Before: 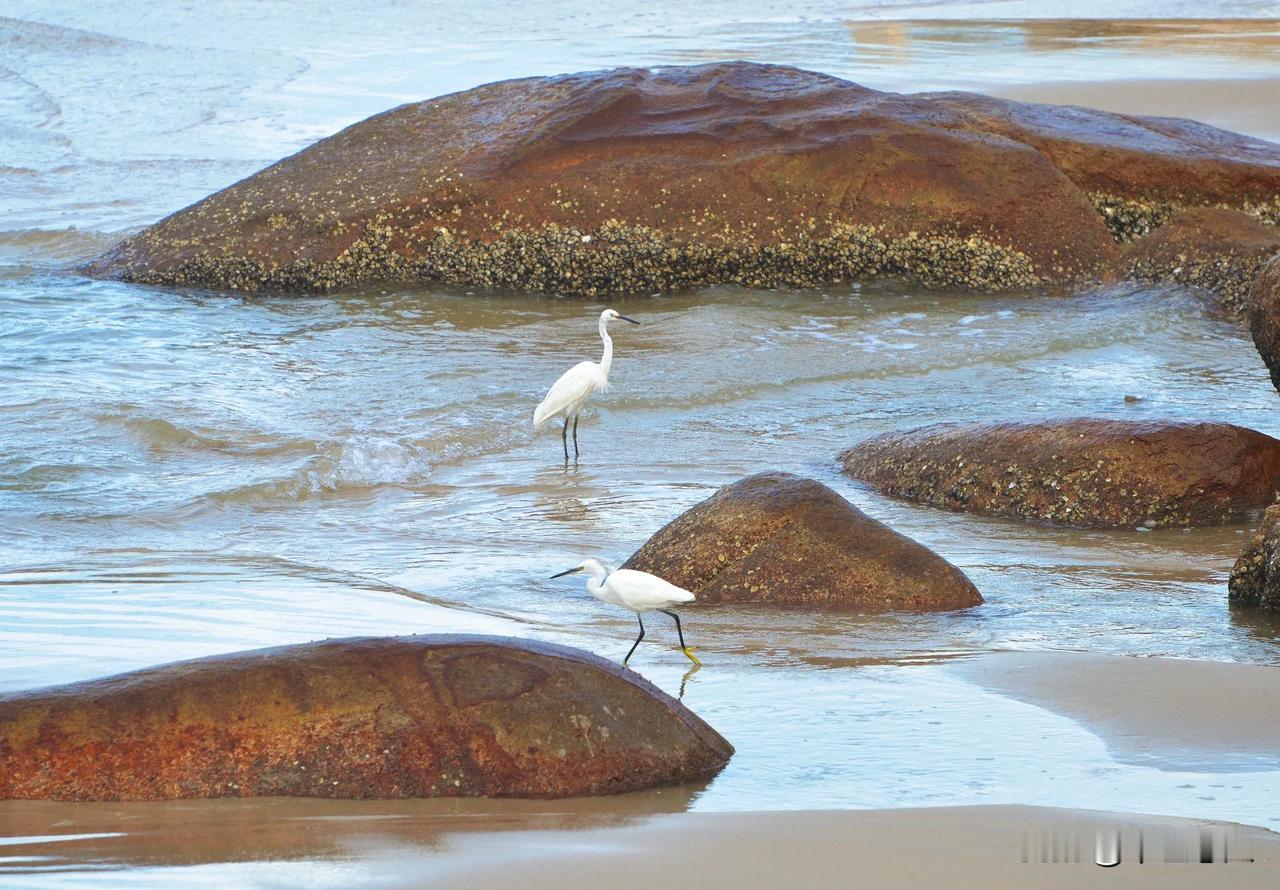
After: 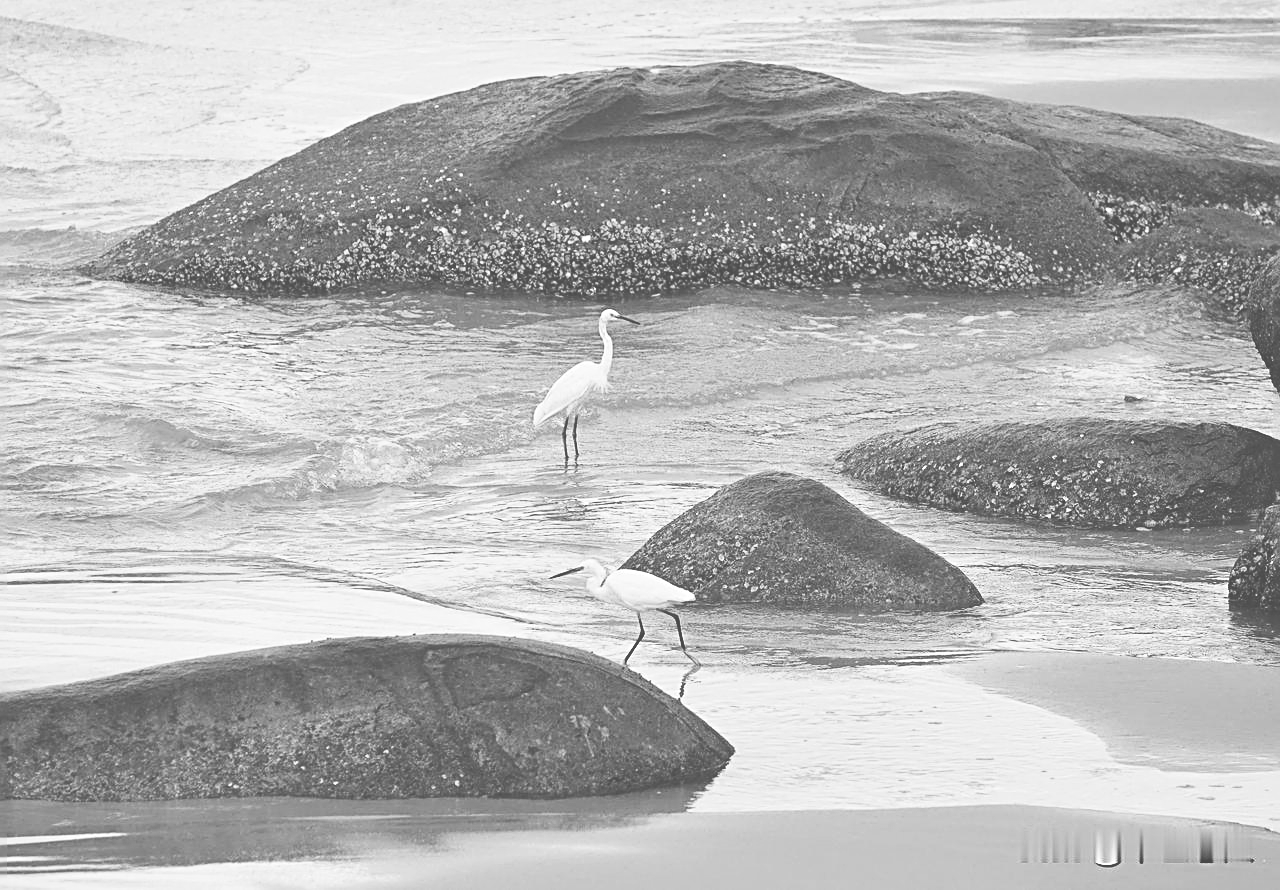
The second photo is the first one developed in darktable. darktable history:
contrast brightness saturation: brightness 0.18, saturation -0.5
white balance: red 0.978, blue 0.999
monochrome: on, module defaults
rgb curve: curves: ch0 [(0, 0.186) (0.314, 0.284) (0.775, 0.708) (1, 1)], compensate middle gray true, preserve colors none
sharpen: radius 2.676, amount 0.669
tone curve: curves: ch0 [(0, 0) (0.051, 0.03) (0.096, 0.071) (0.243, 0.246) (0.461, 0.515) (0.605, 0.692) (0.761, 0.85) (0.881, 0.933) (1, 0.984)]; ch1 [(0, 0) (0.1, 0.038) (0.318, 0.243) (0.431, 0.384) (0.488, 0.475) (0.499, 0.499) (0.534, 0.546) (0.567, 0.592) (0.601, 0.632) (0.734, 0.809) (1, 1)]; ch2 [(0, 0) (0.297, 0.257) (0.414, 0.379) (0.453, 0.45) (0.479, 0.483) (0.504, 0.499) (0.52, 0.519) (0.541, 0.554) (0.614, 0.652) (0.817, 0.874) (1, 1)], color space Lab, independent channels, preserve colors none
